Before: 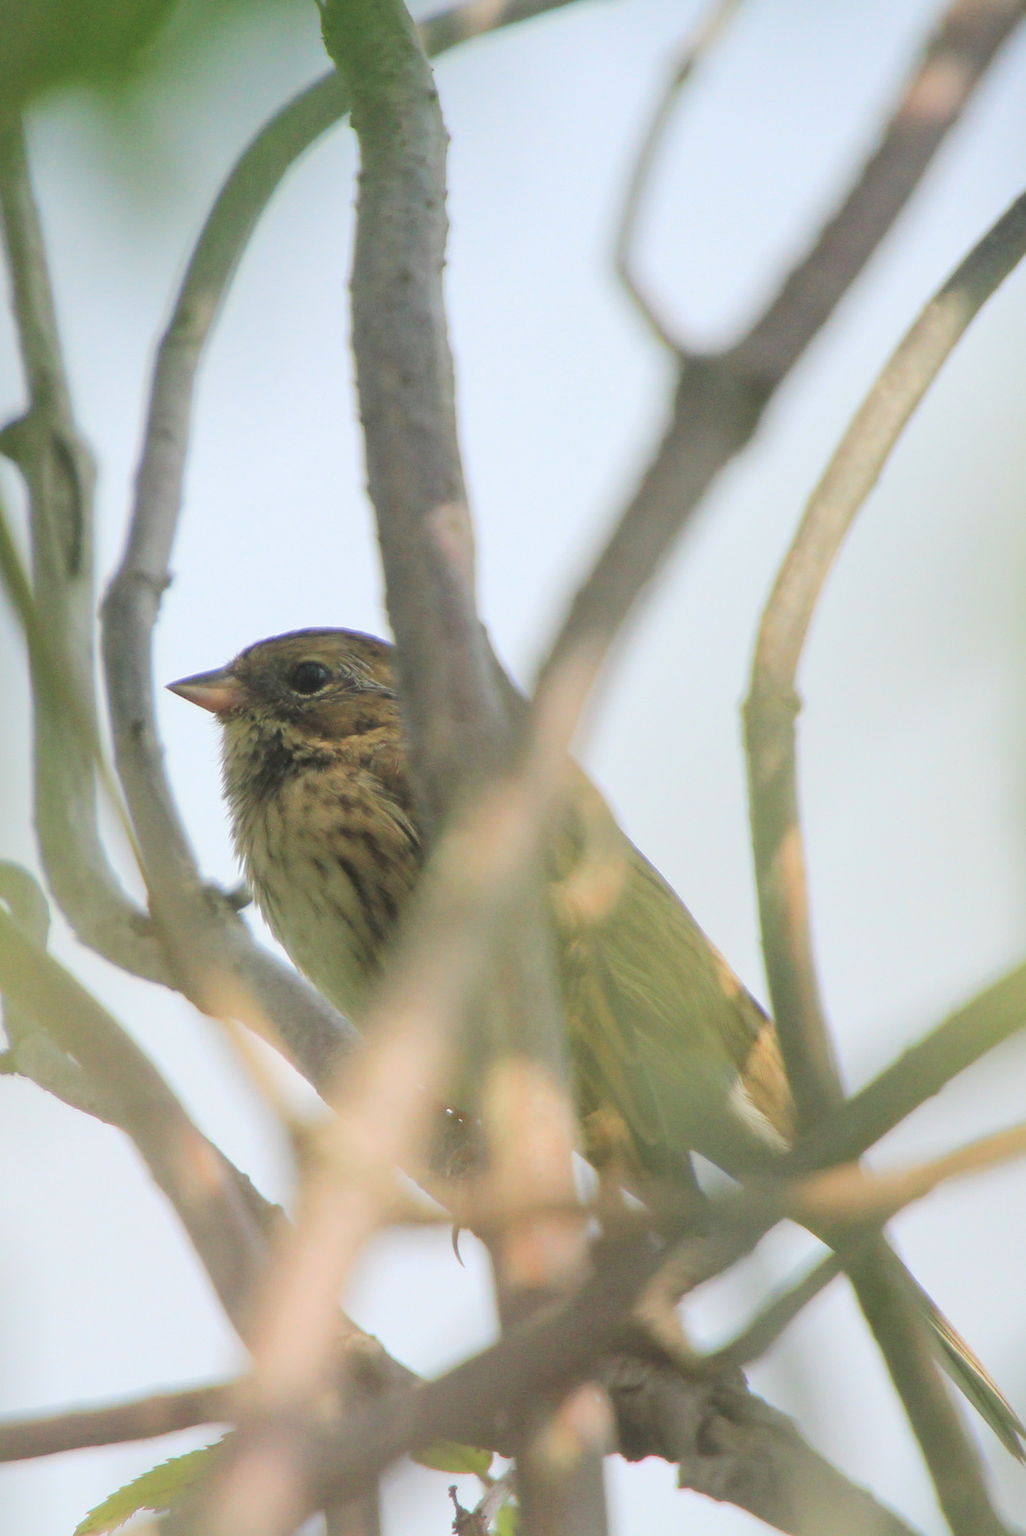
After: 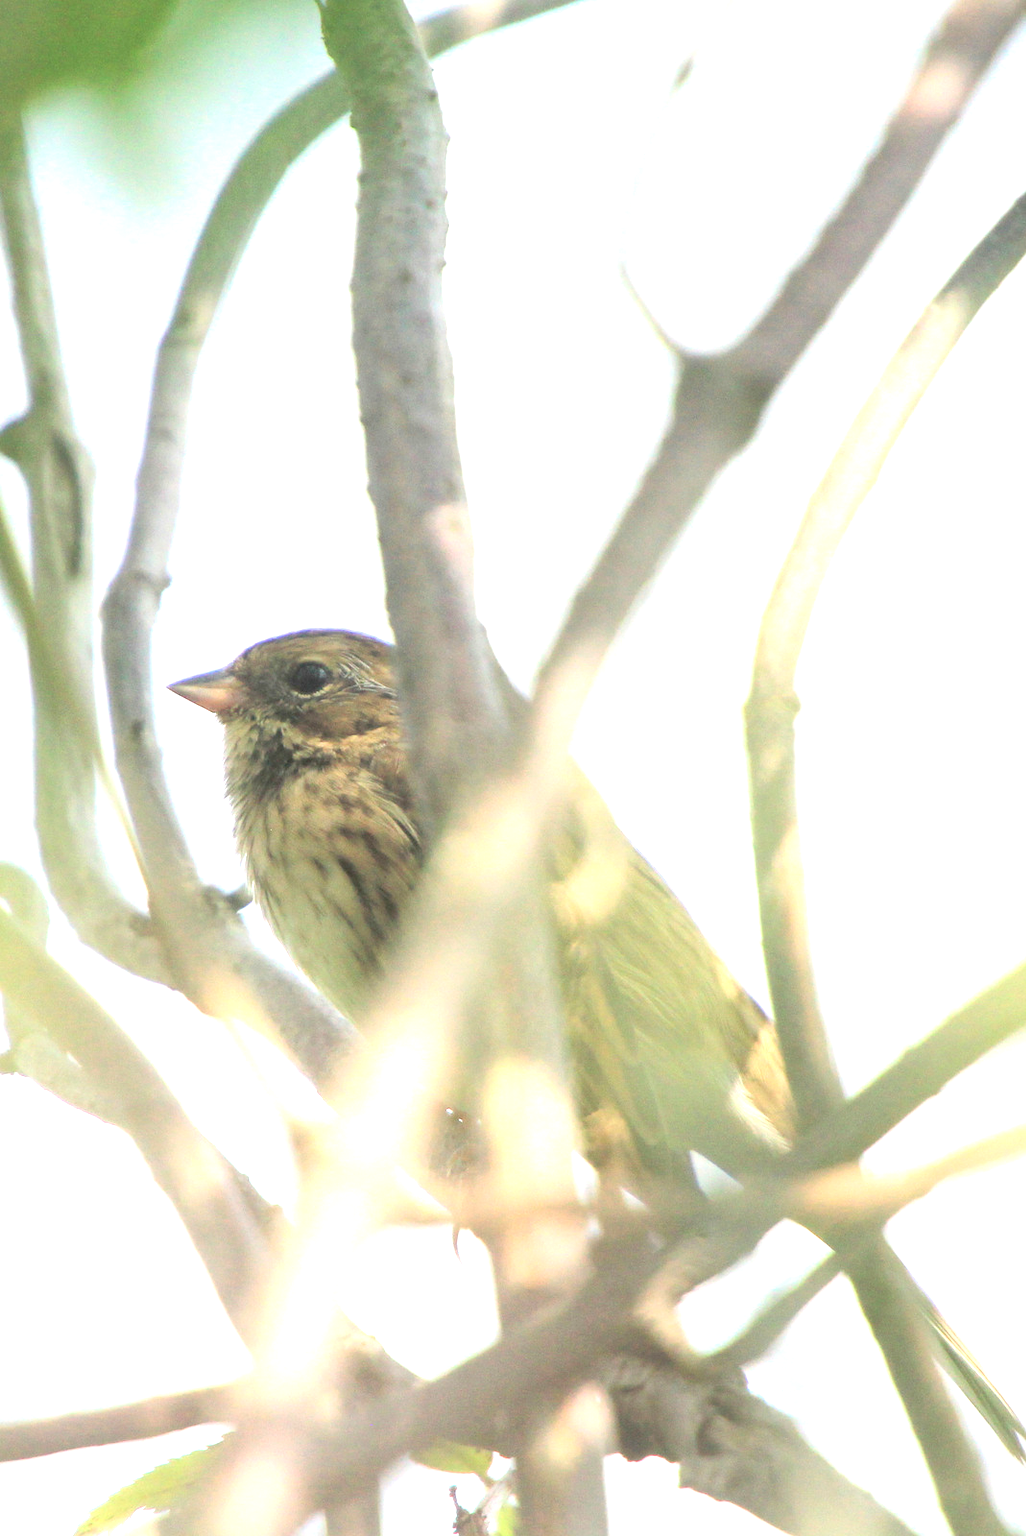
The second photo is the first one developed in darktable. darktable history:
exposure: black level correction 0, exposure 1.199 EV, compensate exposure bias true, compensate highlight preservation false
color zones: curves: ch0 [(0, 0.5) (0.143, 0.52) (0.286, 0.5) (0.429, 0.5) (0.571, 0.5) (0.714, 0.5) (0.857, 0.5) (1, 0.5)]; ch1 [(0, 0.489) (0.155, 0.45) (0.286, 0.466) (0.429, 0.5) (0.571, 0.5) (0.714, 0.5) (0.857, 0.5) (1, 0.489)]
